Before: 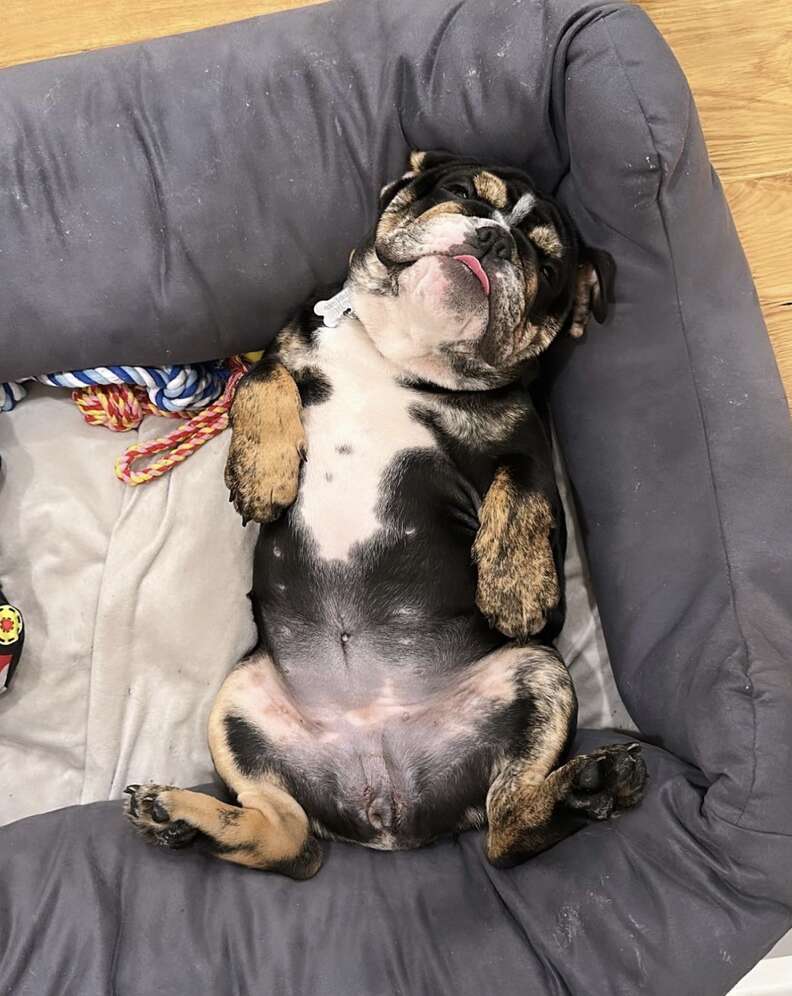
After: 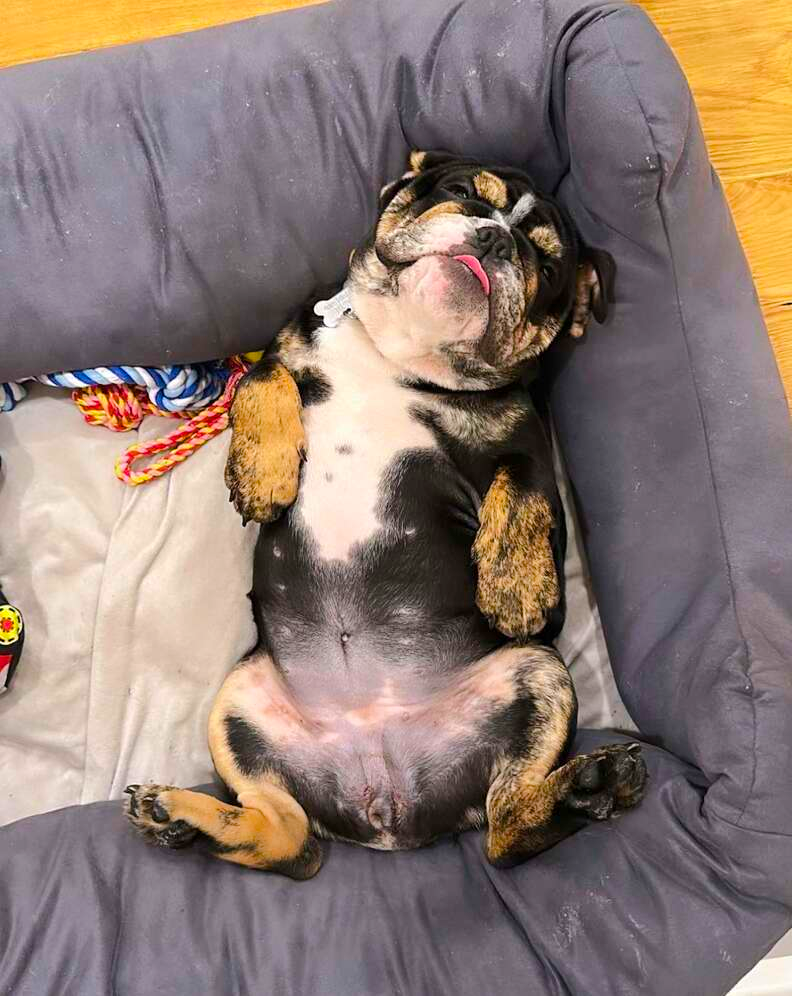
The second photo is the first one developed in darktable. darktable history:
tone equalizer: edges refinement/feathering 500, mask exposure compensation -1.57 EV, preserve details no
color balance rgb: perceptual saturation grading › global saturation 25.9%, perceptual brilliance grading › mid-tones 10.089%, perceptual brilliance grading › shadows 14.161%, global vibrance 20%
